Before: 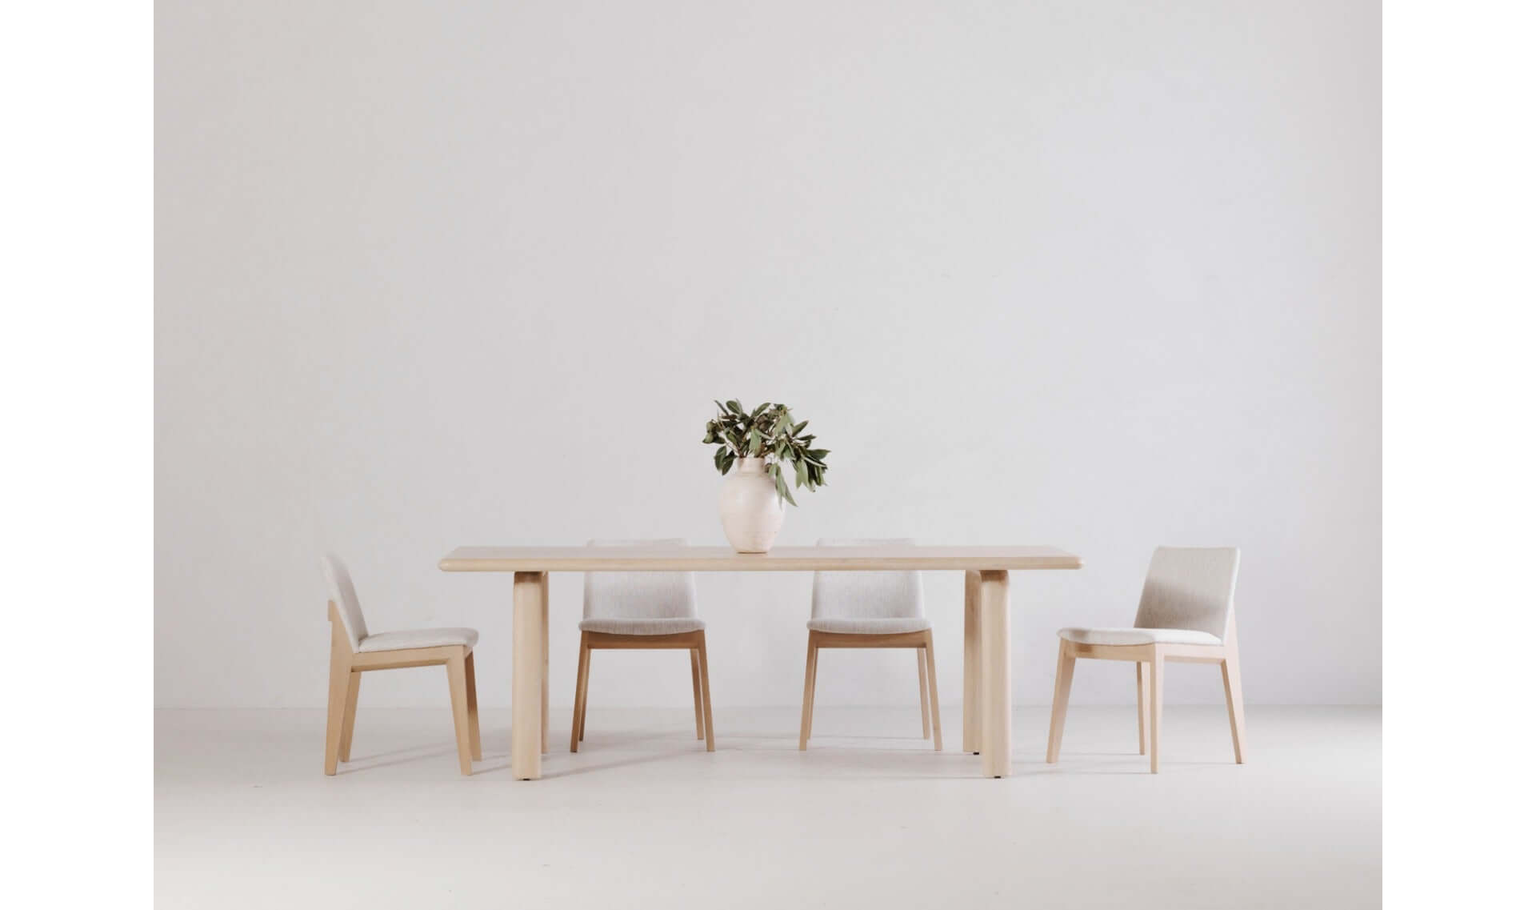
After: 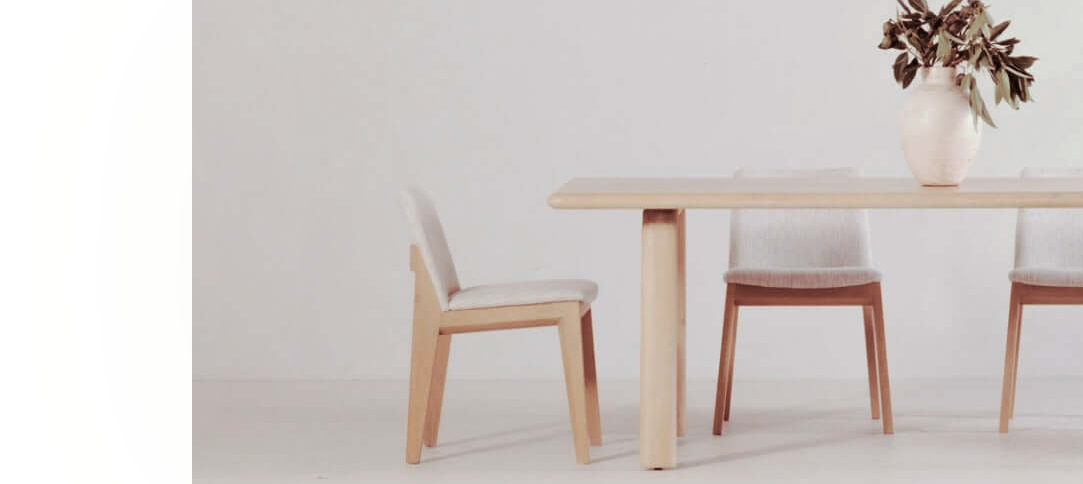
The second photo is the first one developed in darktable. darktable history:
local contrast: mode bilateral grid, contrast 100, coarseness 100, detail 94%, midtone range 0.2
split-toning: on, module defaults
crop: top 44.483%, right 43.593%, bottom 12.892%
